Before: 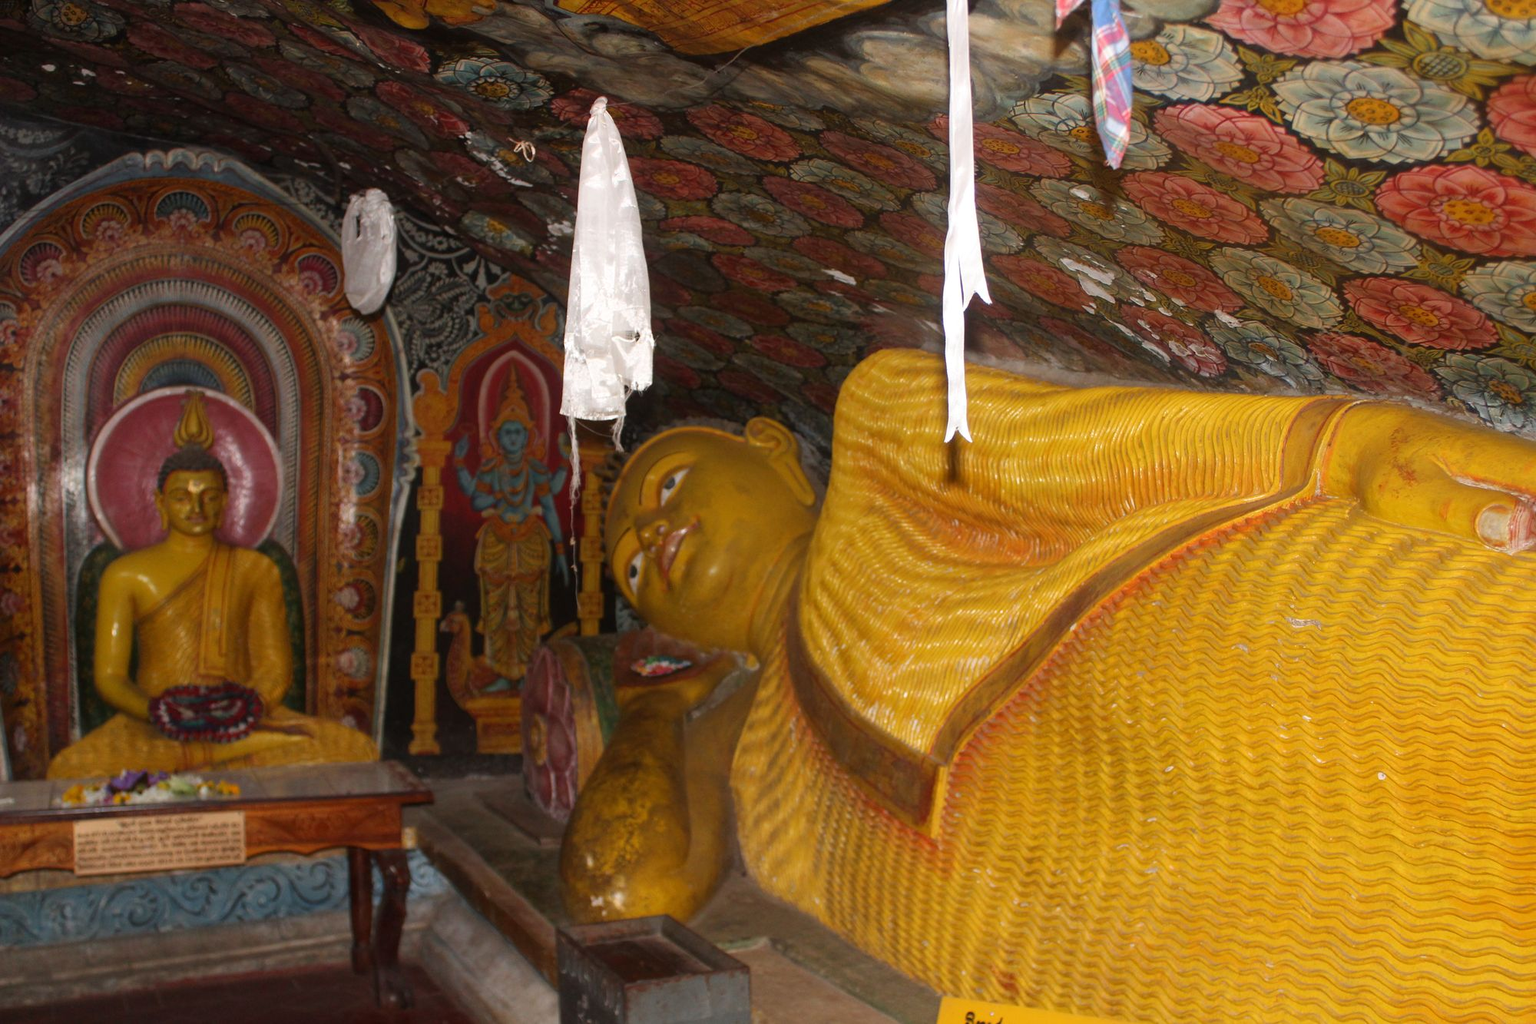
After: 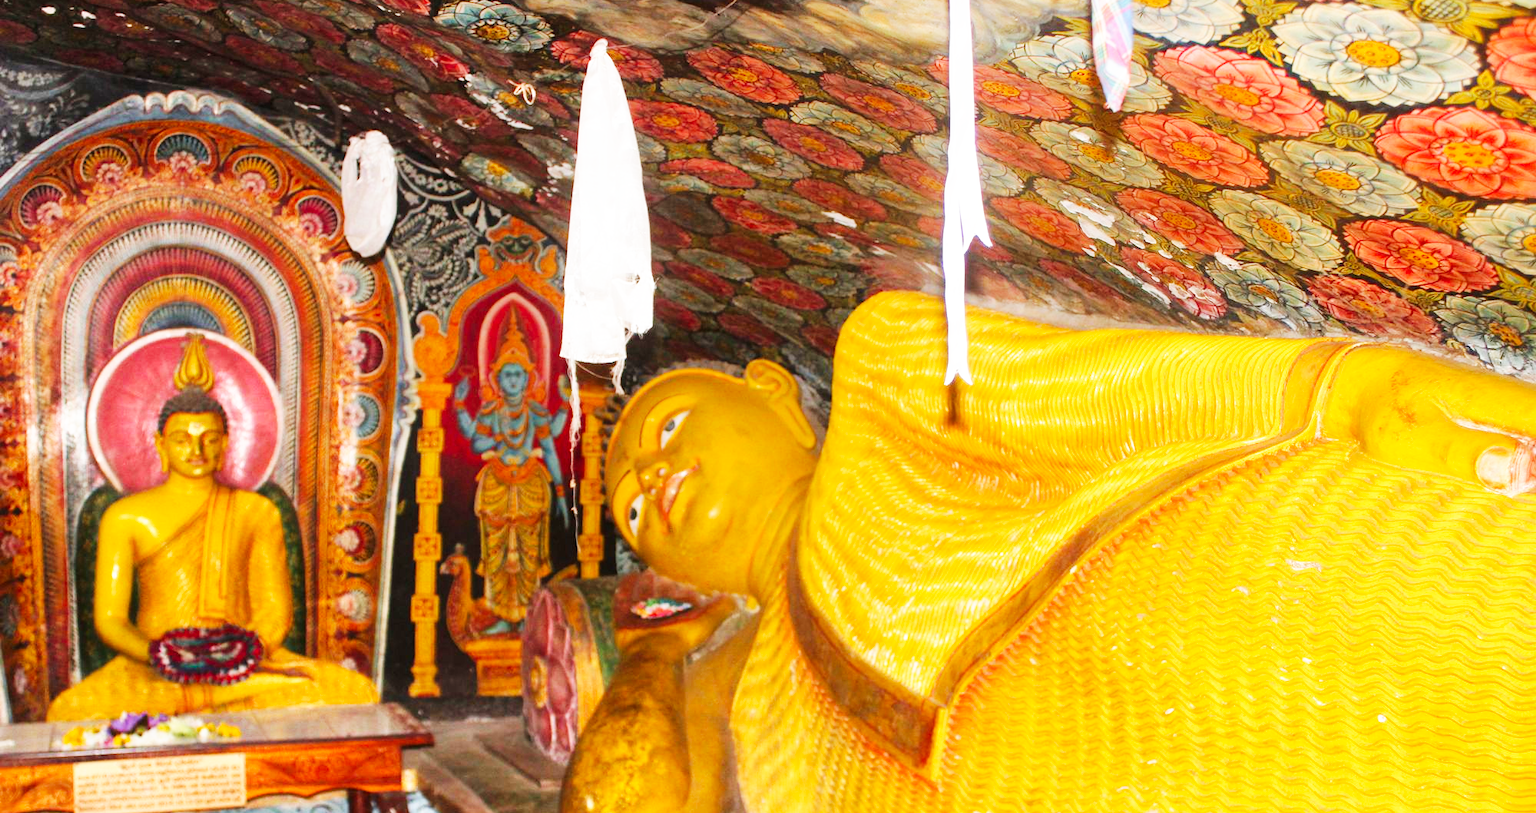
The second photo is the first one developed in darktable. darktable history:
base curve: curves: ch0 [(0, 0) (0.007, 0.004) (0.027, 0.03) (0.046, 0.07) (0.207, 0.54) (0.442, 0.872) (0.673, 0.972) (1, 1)], preserve colors none
crop and rotate: top 5.668%, bottom 14.825%
tone equalizer: -7 EV 0.163 EV, -6 EV 0.632 EV, -5 EV 1.14 EV, -4 EV 1.32 EV, -3 EV 1.14 EV, -2 EV 0.6 EV, -1 EV 0.158 EV, smoothing diameter 24.8%, edges refinement/feathering 14.71, preserve details guided filter
